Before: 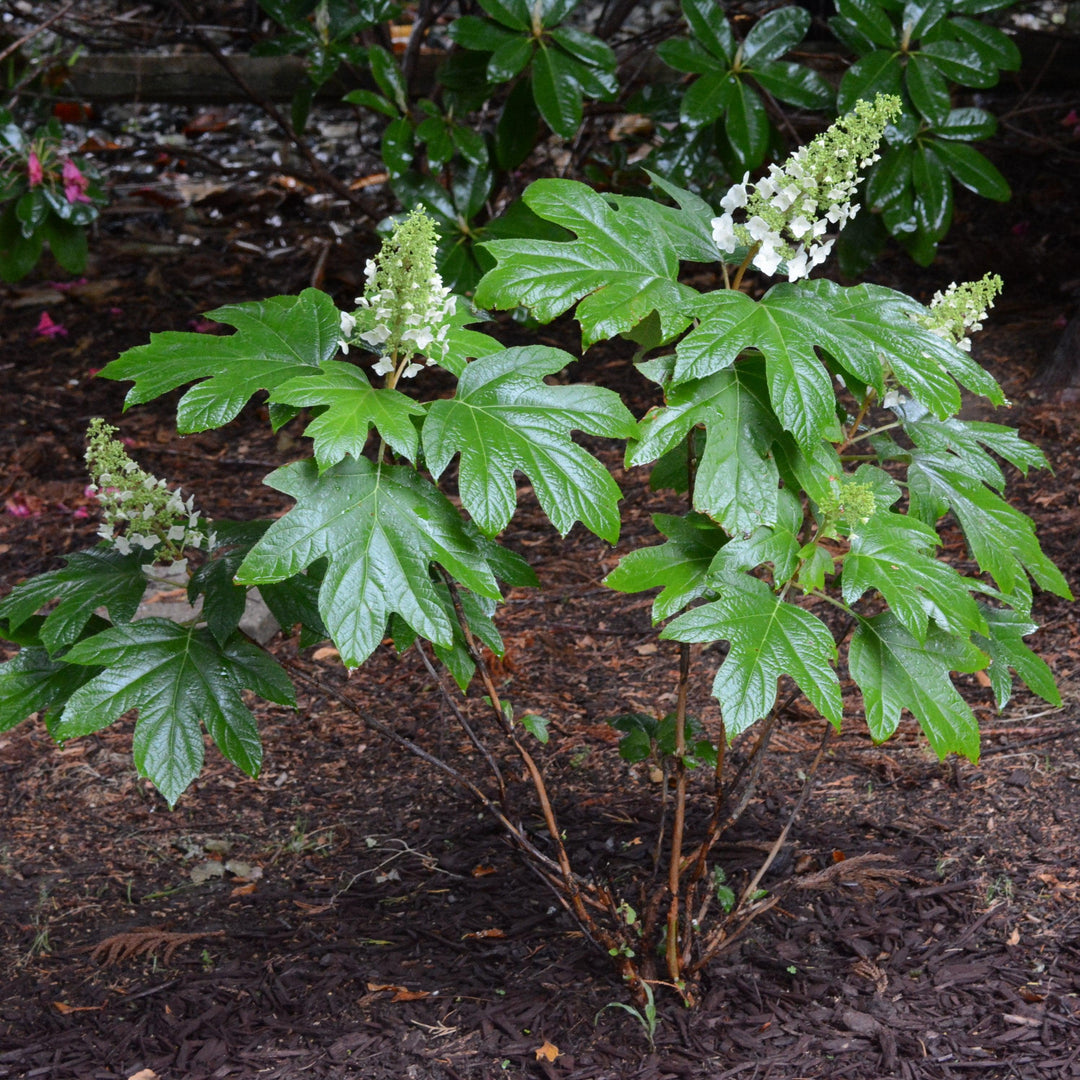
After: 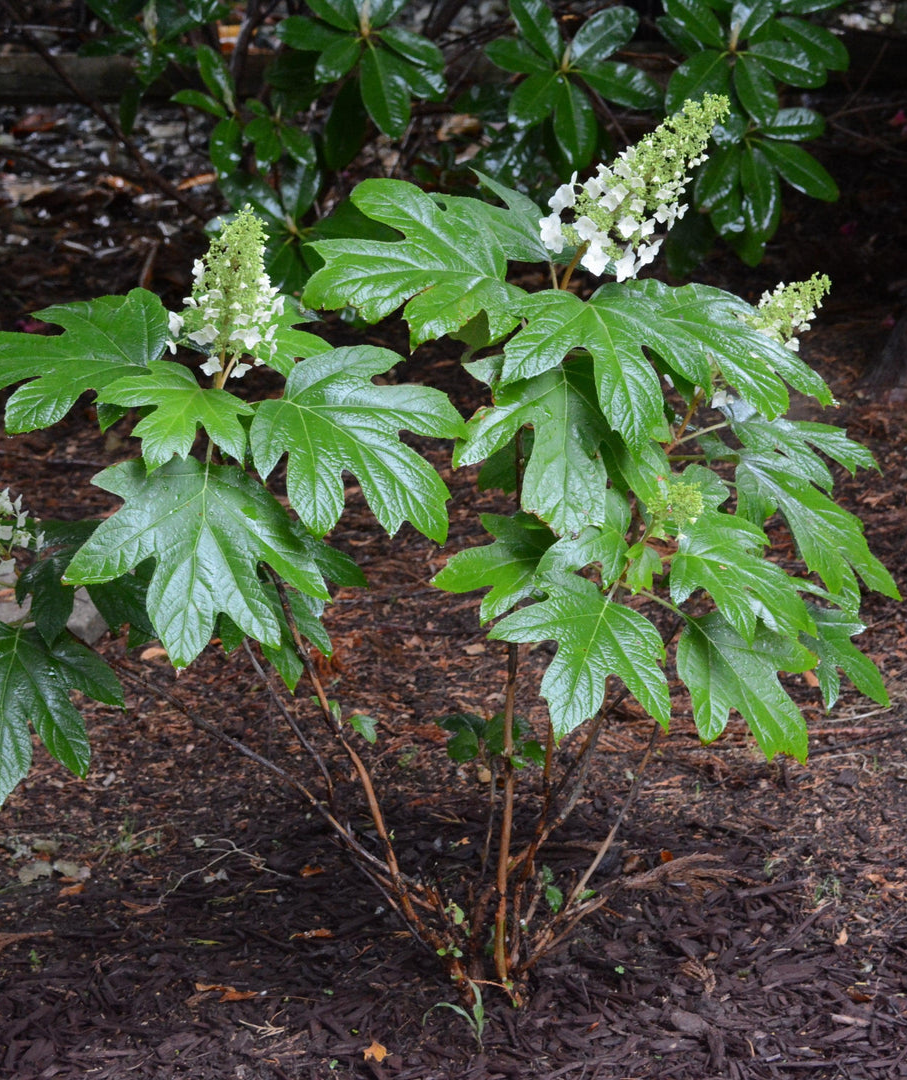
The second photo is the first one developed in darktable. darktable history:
crop: left 15.935%
